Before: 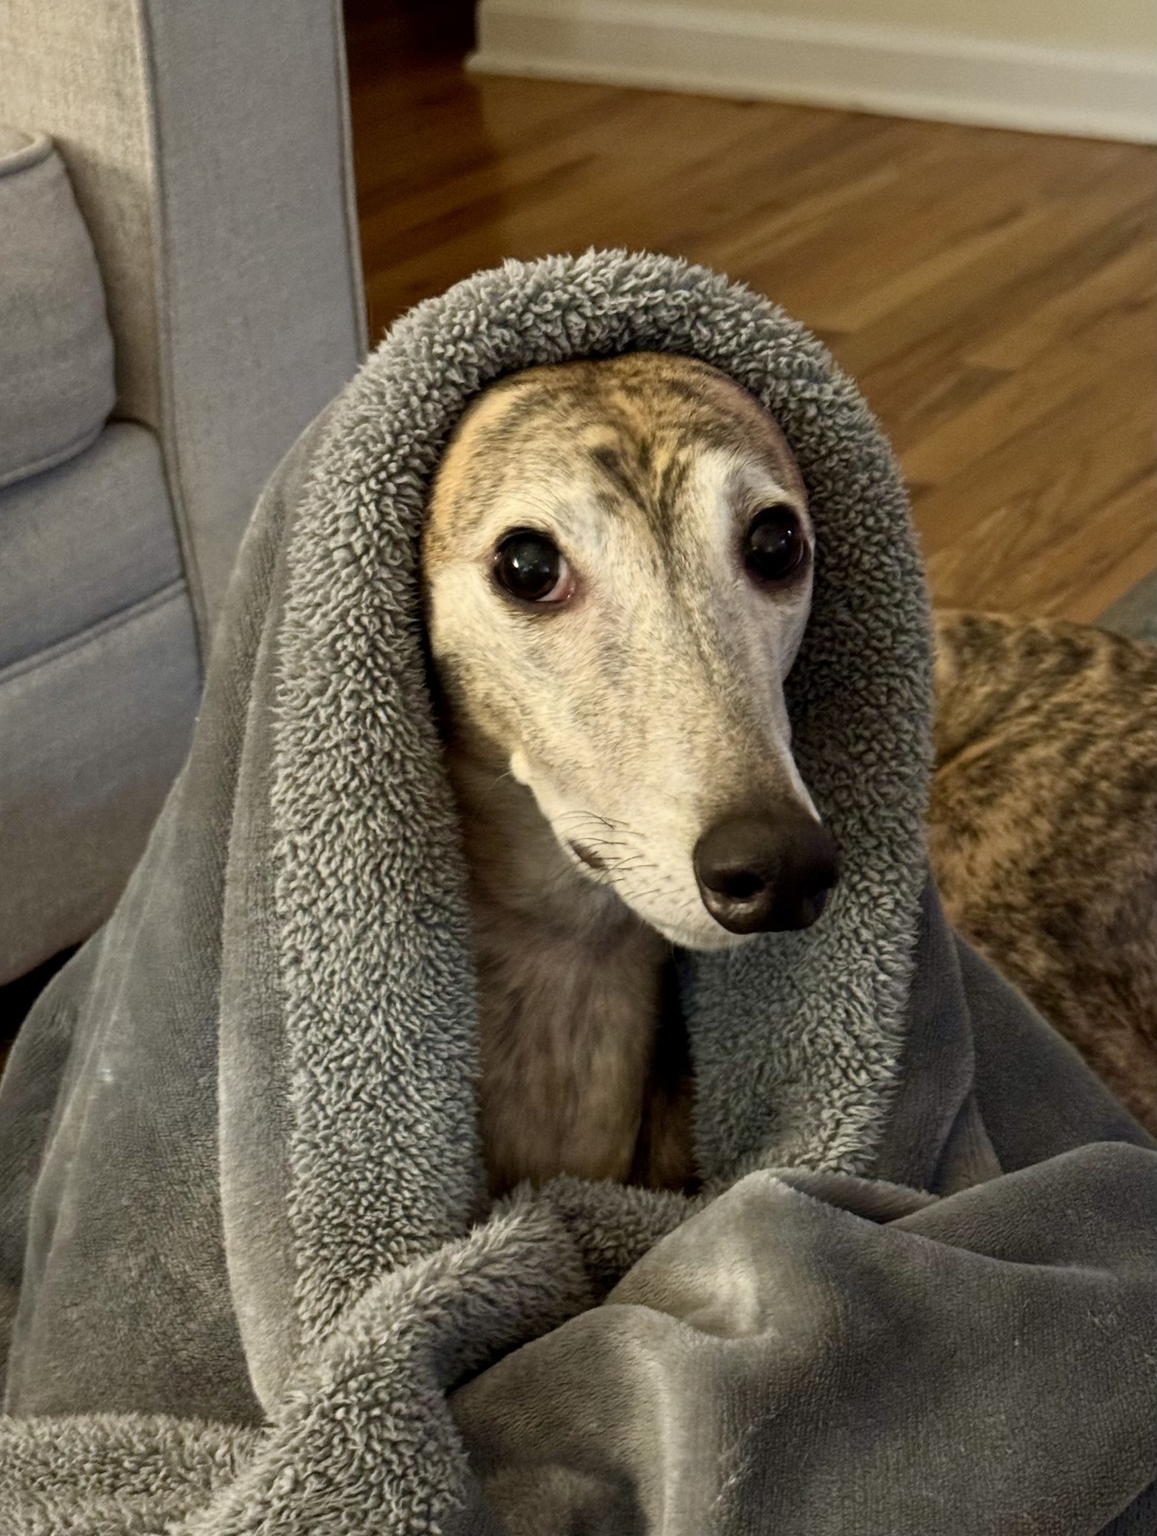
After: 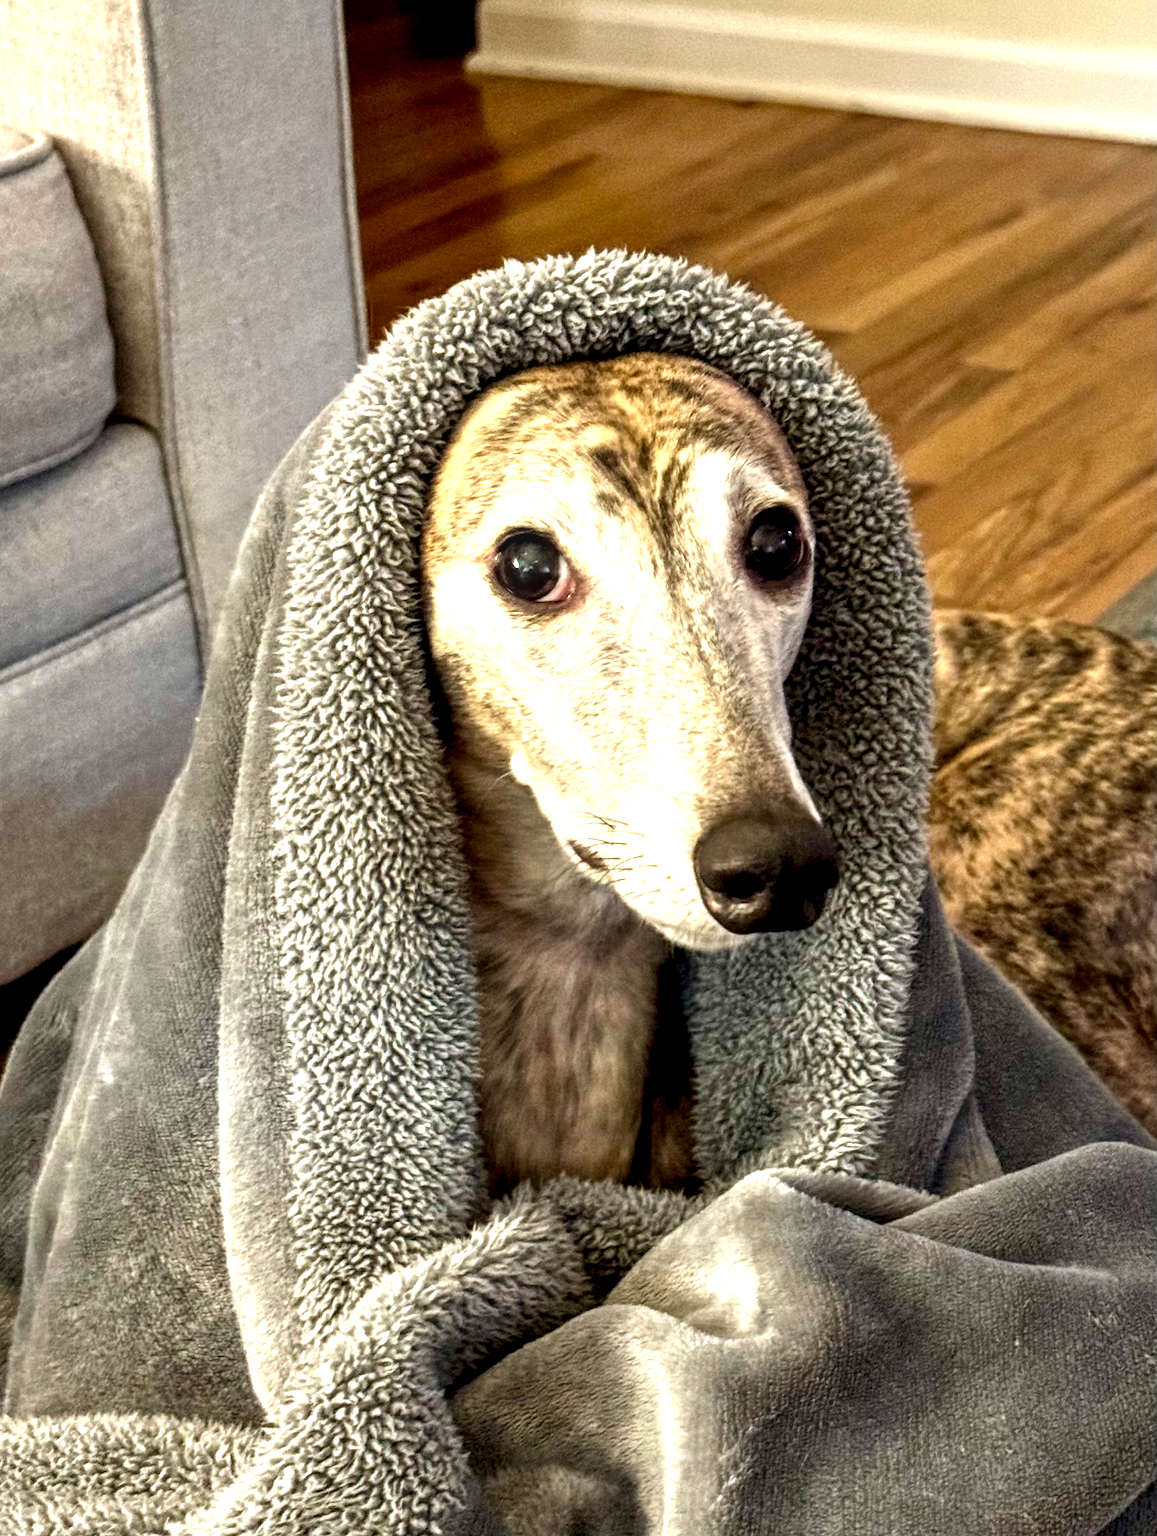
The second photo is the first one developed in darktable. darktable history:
local contrast: highlights 60%, shadows 61%, detail 160%
exposure: exposure 1 EV, compensate exposure bias true, compensate highlight preservation false
